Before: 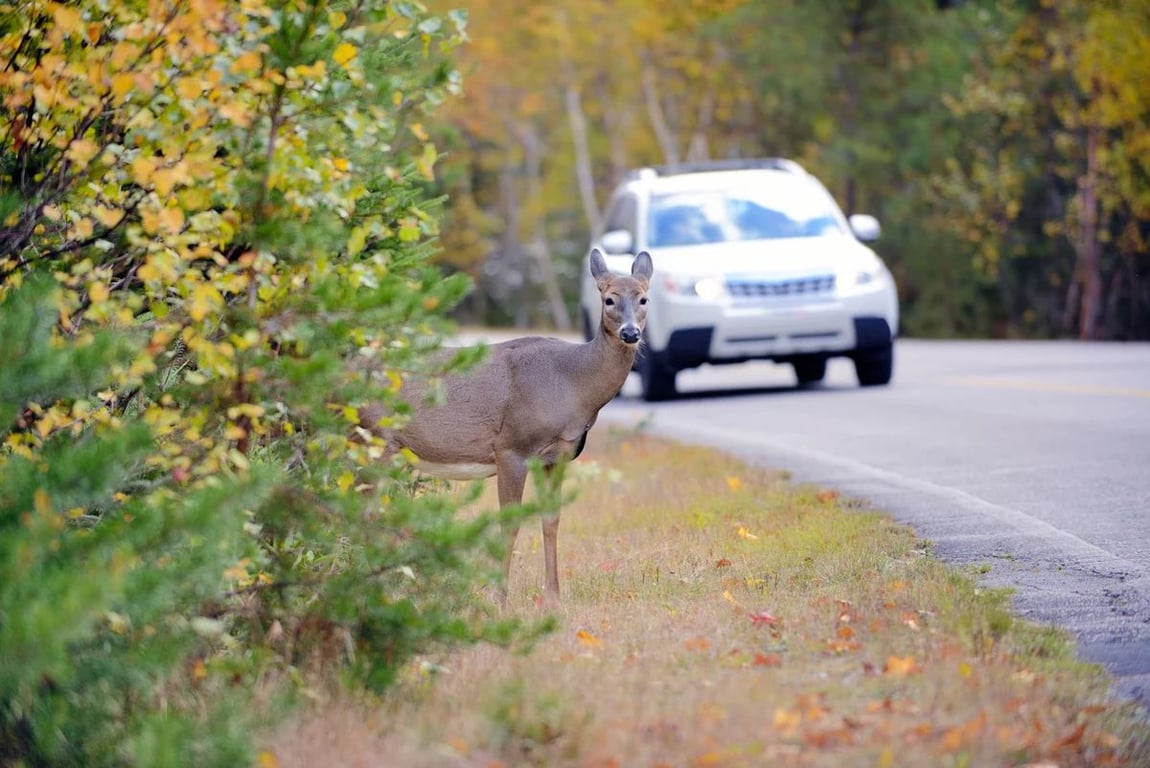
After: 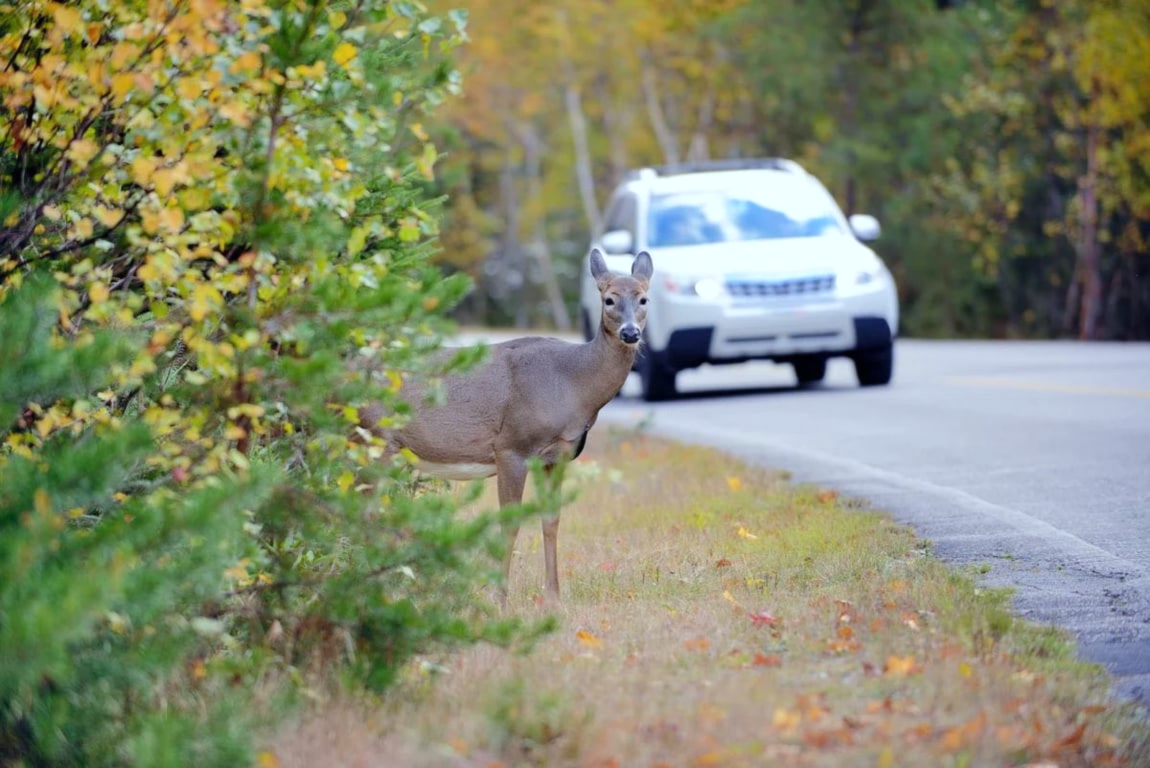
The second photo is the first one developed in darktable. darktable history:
lowpass: radius 0.5, unbound 0
color calibration: illuminant Planckian (black body), adaptation linear Bradford (ICC v4), x 0.361, y 0.366, temperature 4511.61 K, saturation algorithm version 1 (2020)
